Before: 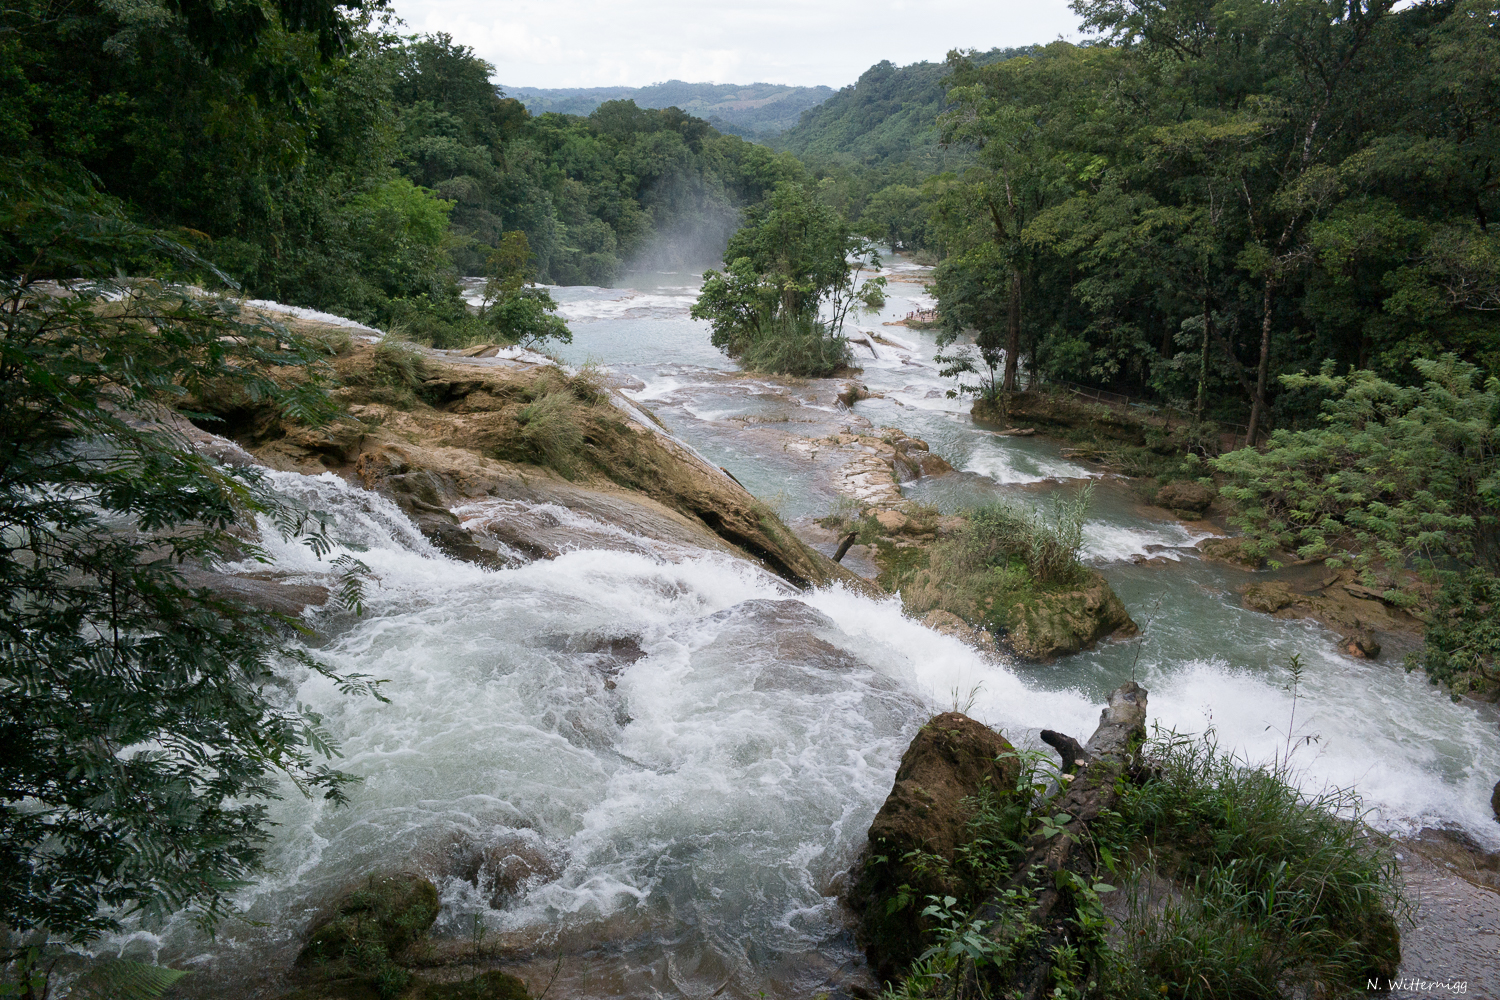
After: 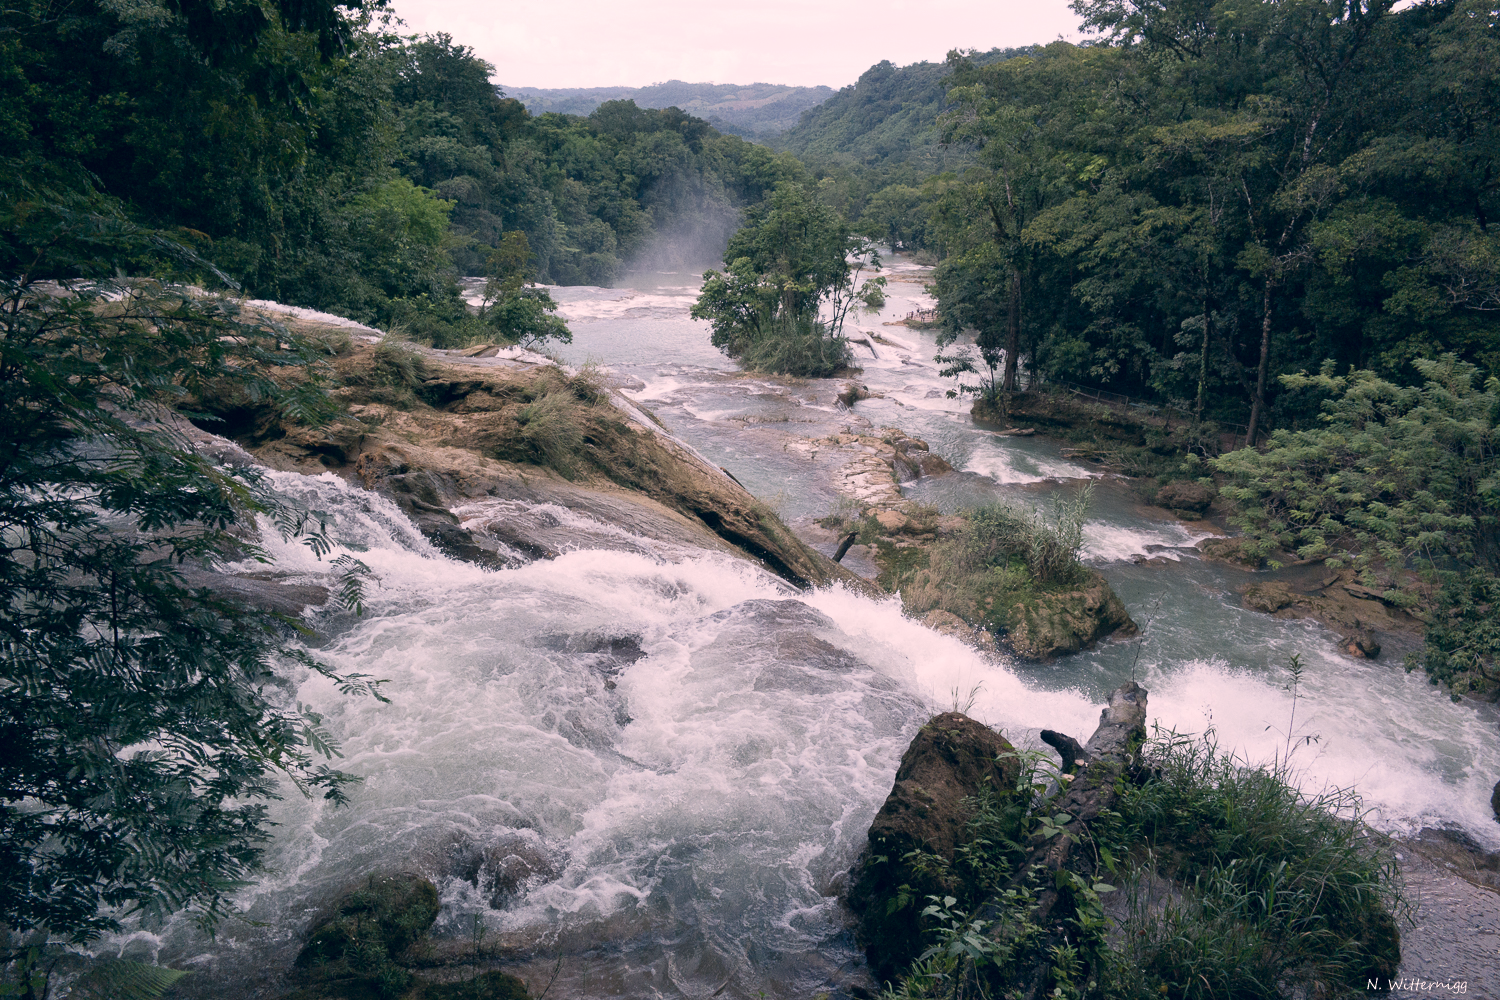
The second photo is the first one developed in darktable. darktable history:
color correction: highlights a* 14.39, highlights b* 6.17, shadows a* -6.06, shadows b* -15.86, saturation 0.826
